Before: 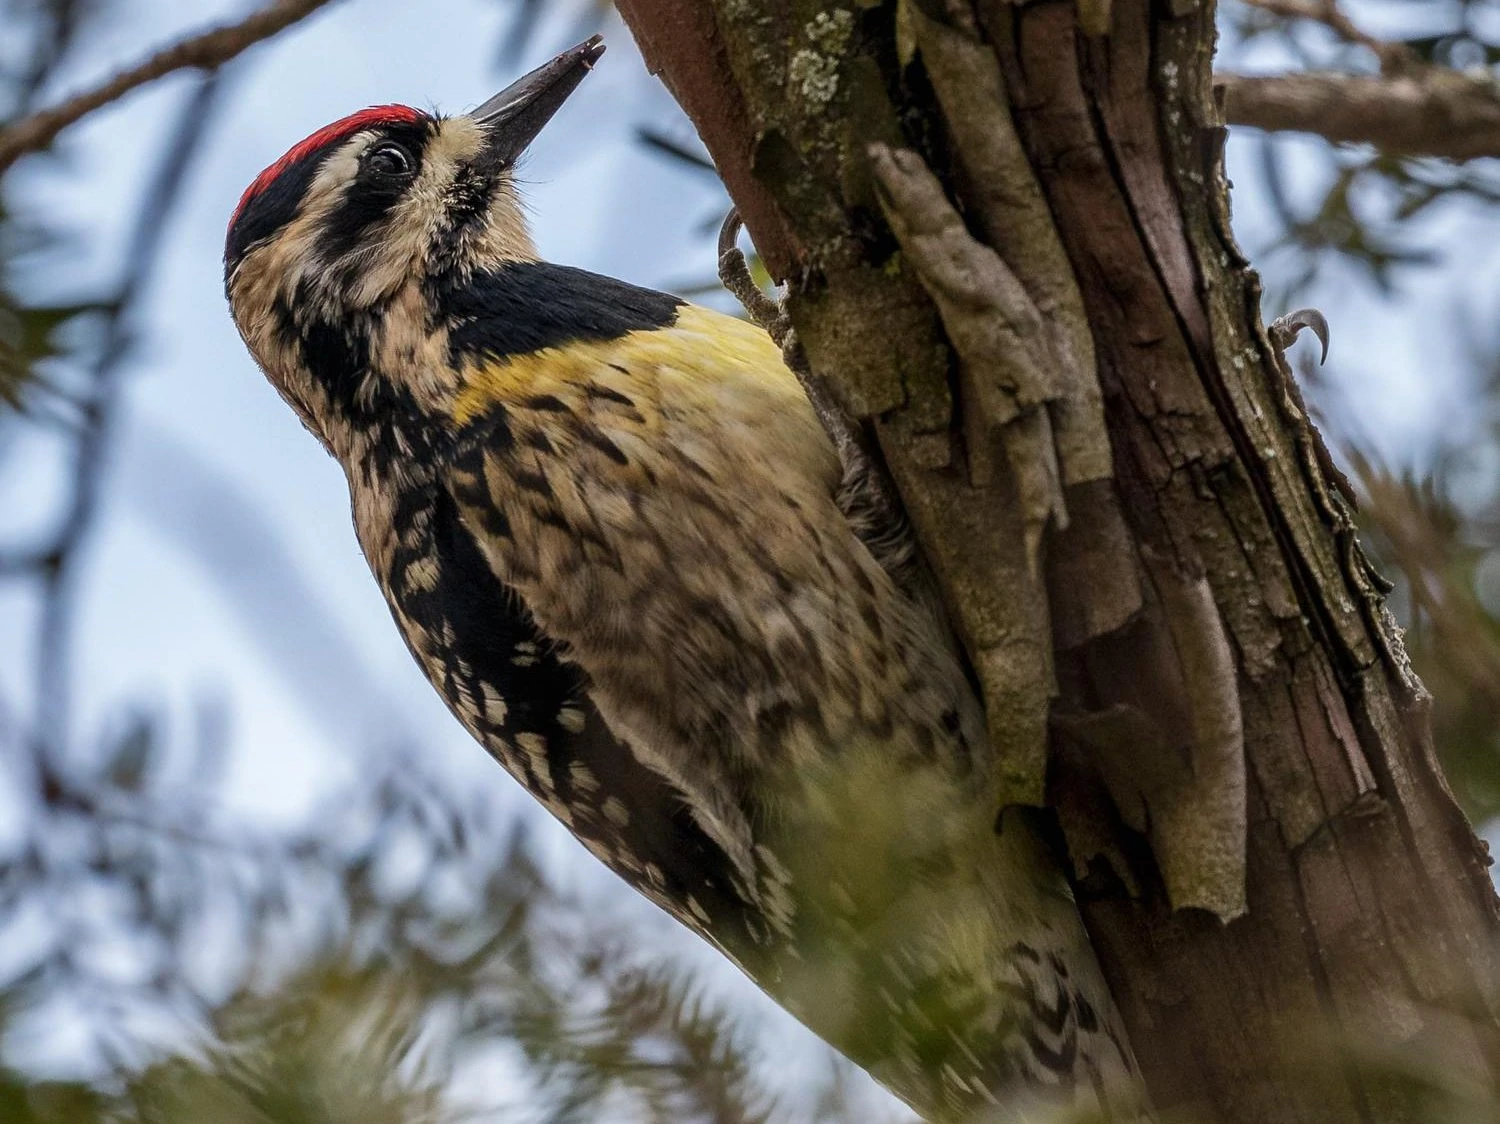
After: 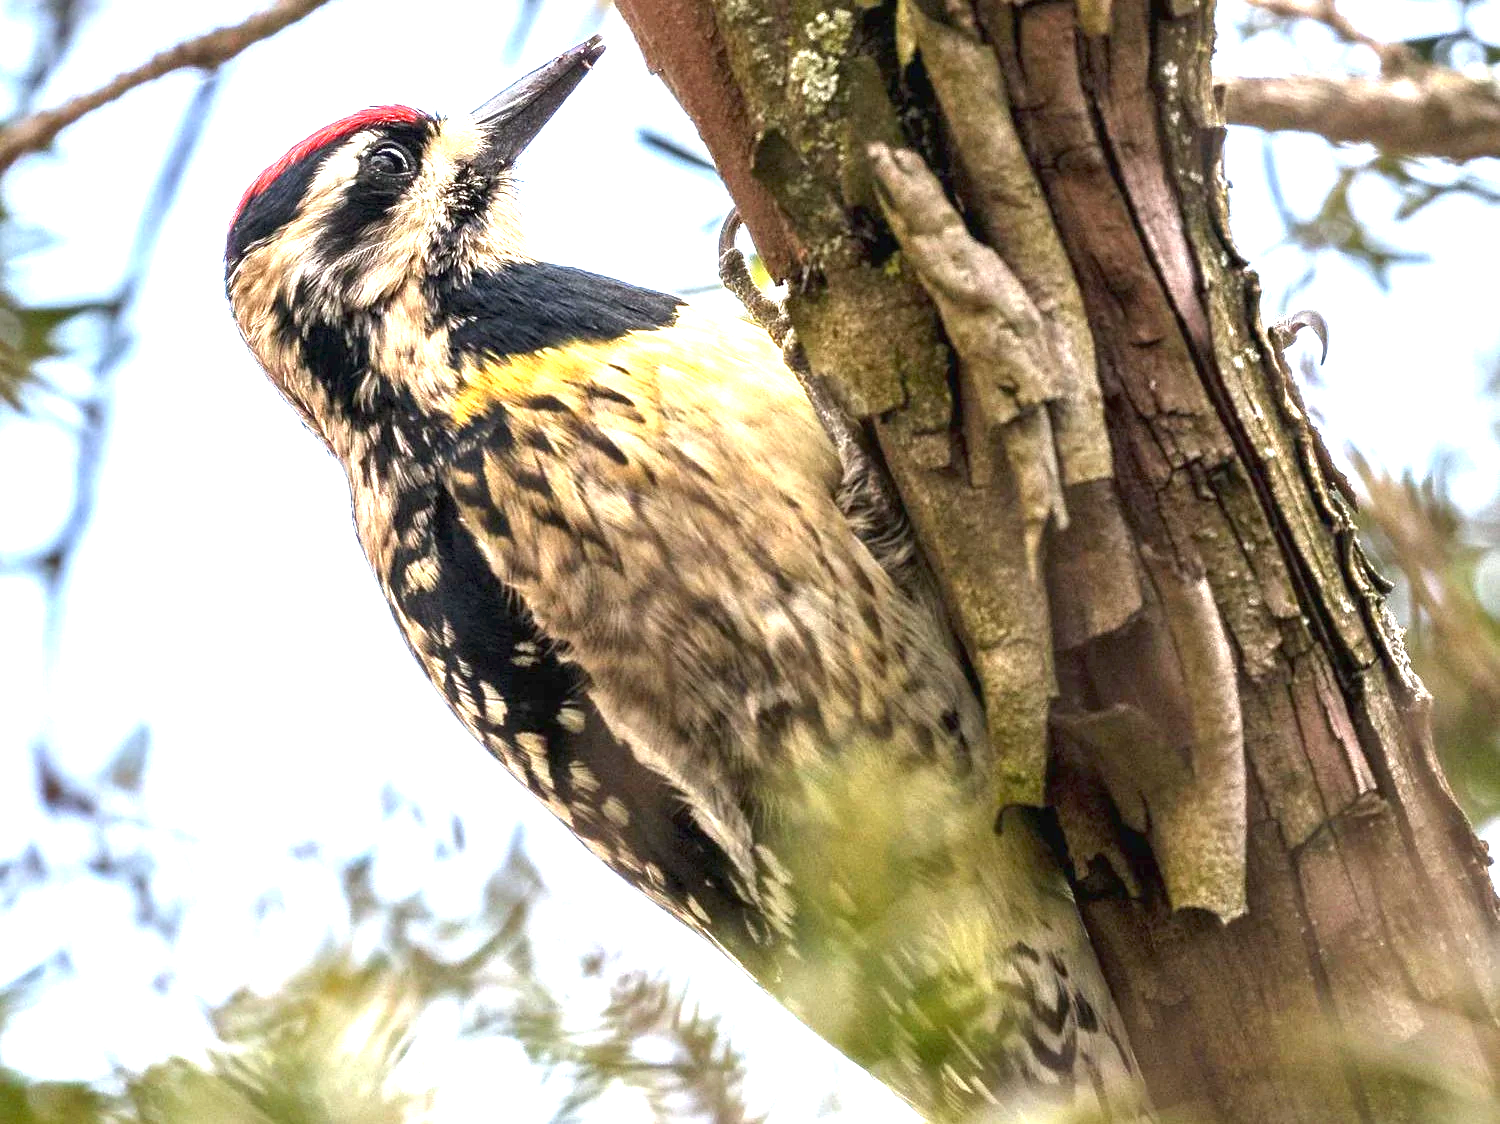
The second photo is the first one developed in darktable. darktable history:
exposure: black level correction 0, exposure 2.159 EV, compensate highlight preservation false
